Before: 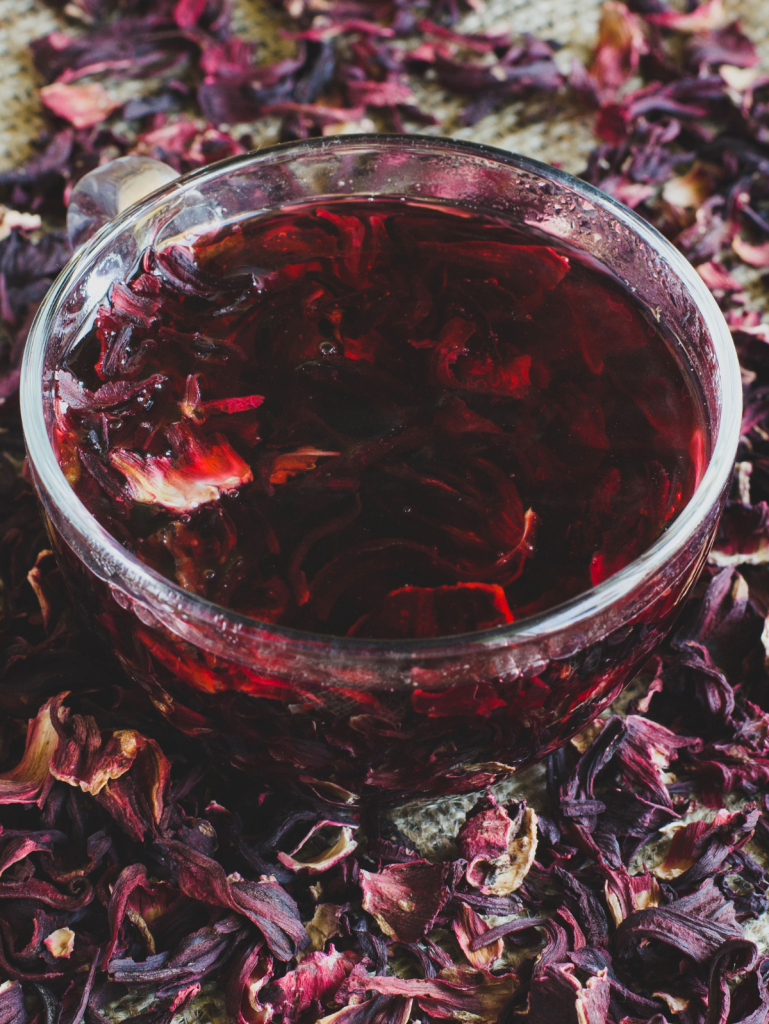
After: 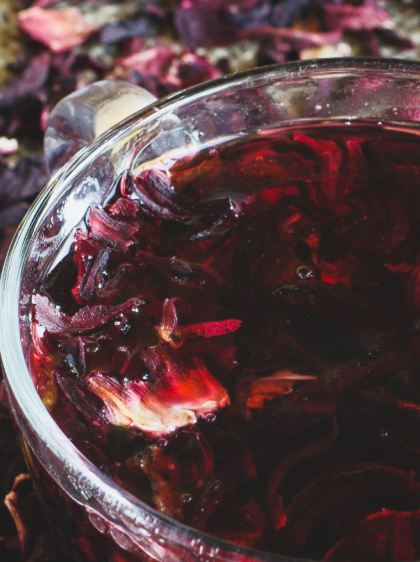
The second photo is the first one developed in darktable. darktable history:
base curve: curves: ch0 [(0, 0) (0.257, 0.25) (0.482, 0.586) (0.757, 0.871) (1, 1)]
crop and rotate: left 3.047%, top 7.509%, right 42.236%, bottom 37.598%
